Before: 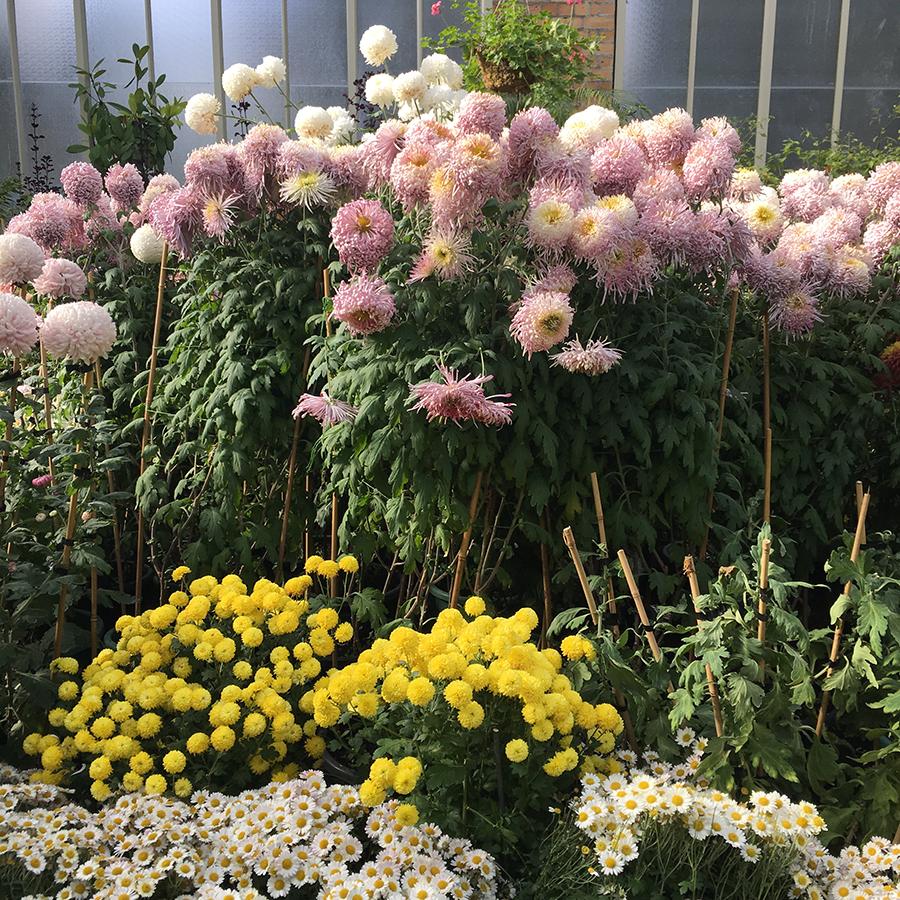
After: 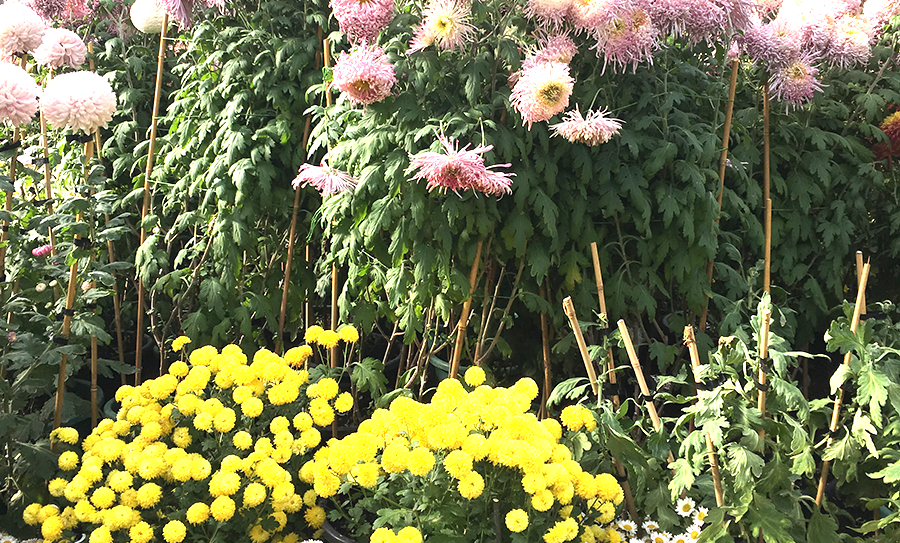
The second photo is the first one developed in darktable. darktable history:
exposure: exposure 1.508 EV, compensate highlight preservation false
crop and rotate: top 25.566%, bottom 13.991%
